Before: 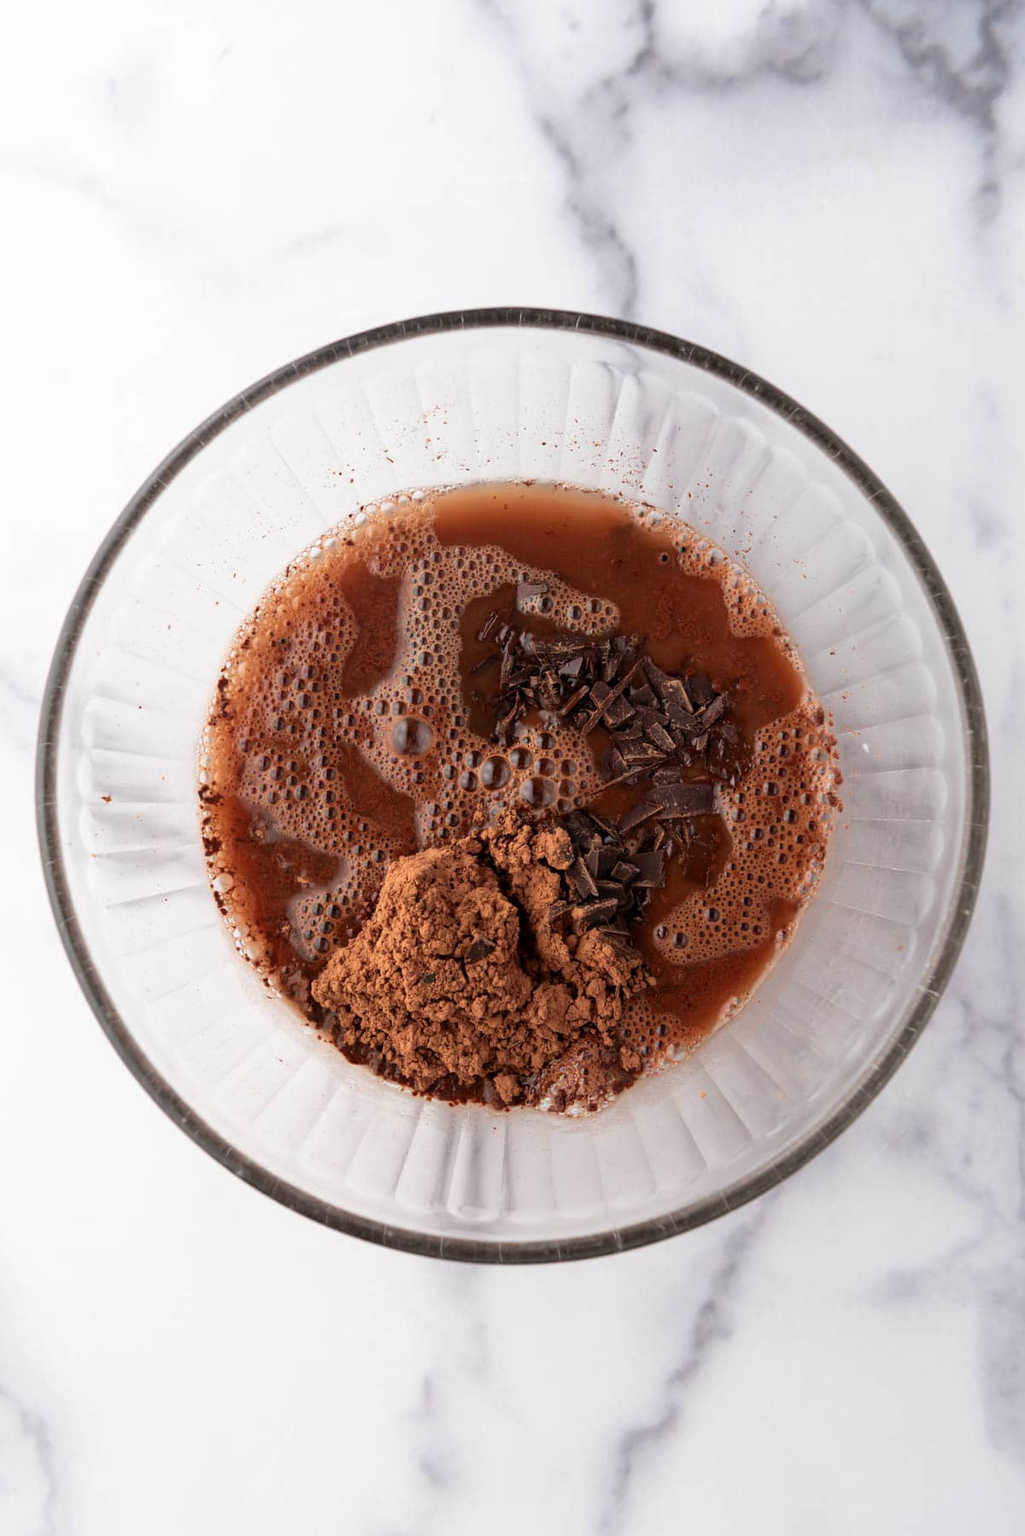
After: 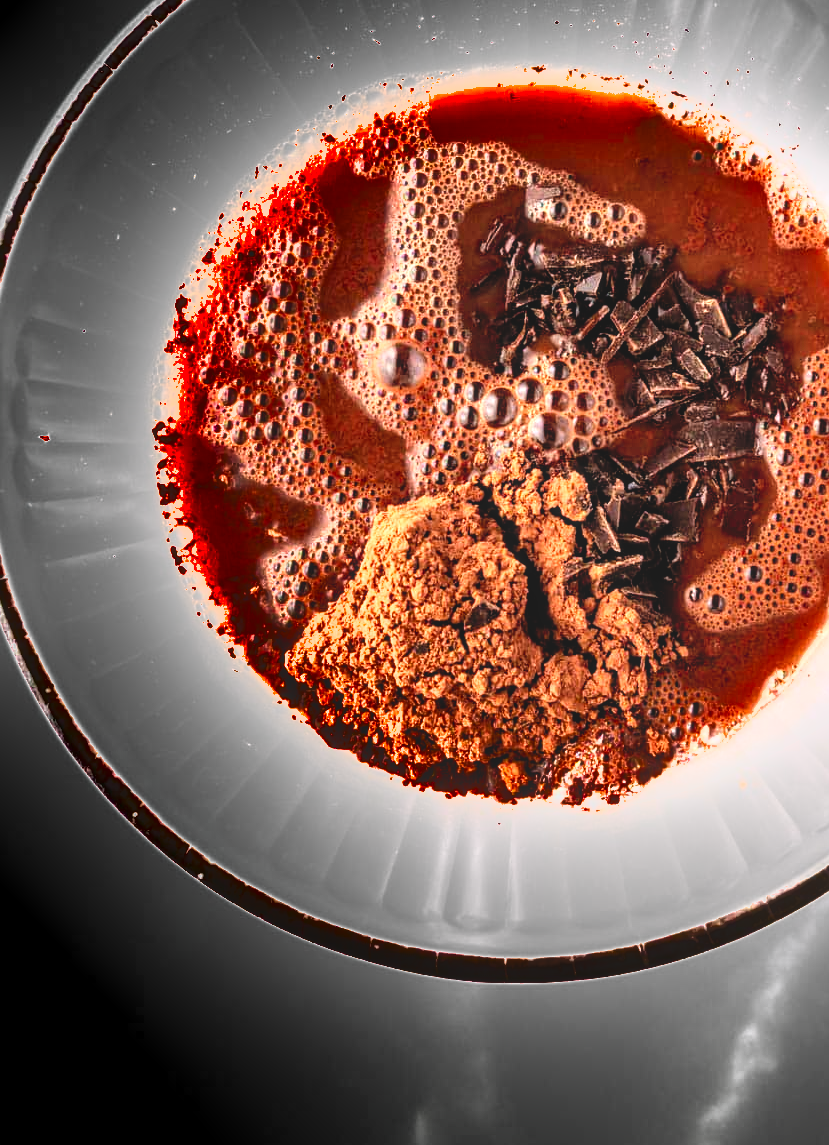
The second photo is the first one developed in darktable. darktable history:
crop: left 6.714%, top 27.687%, right 24.155%, bottom 8.58%
shadows and highlights: white point adjustment -3.58, highlights -63.36, soften with gaussian
local contrast: highlights 46%, shadows 6%, detail 99%
levels: levels [0, 0.281, 0.562]
filmic rgb: middle gray luminance 29.14%, black relative exposure -10.31 EV, white relative exposure 5.47 EV, threshold 3.04 EV, target black luminance 0%, hardness 3.91, latitude 3.02%, contrast 1.131, highlights saturation mix 3.66%, shadows ↔ highlights balance 15.85%, enable highlight reconstruction true
